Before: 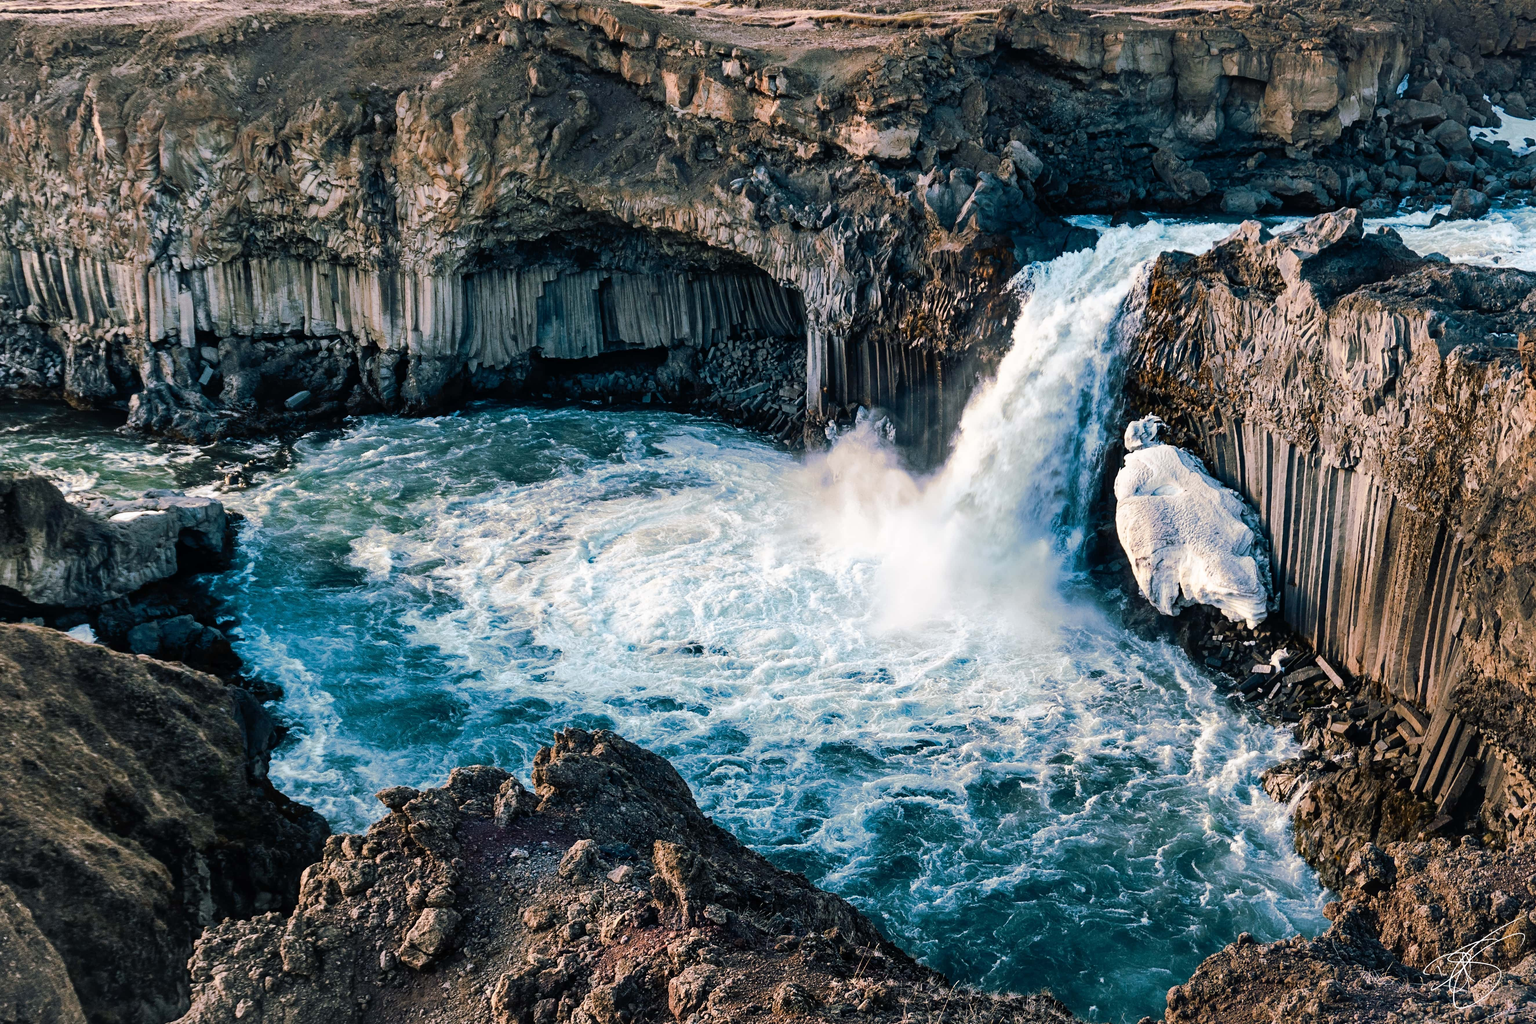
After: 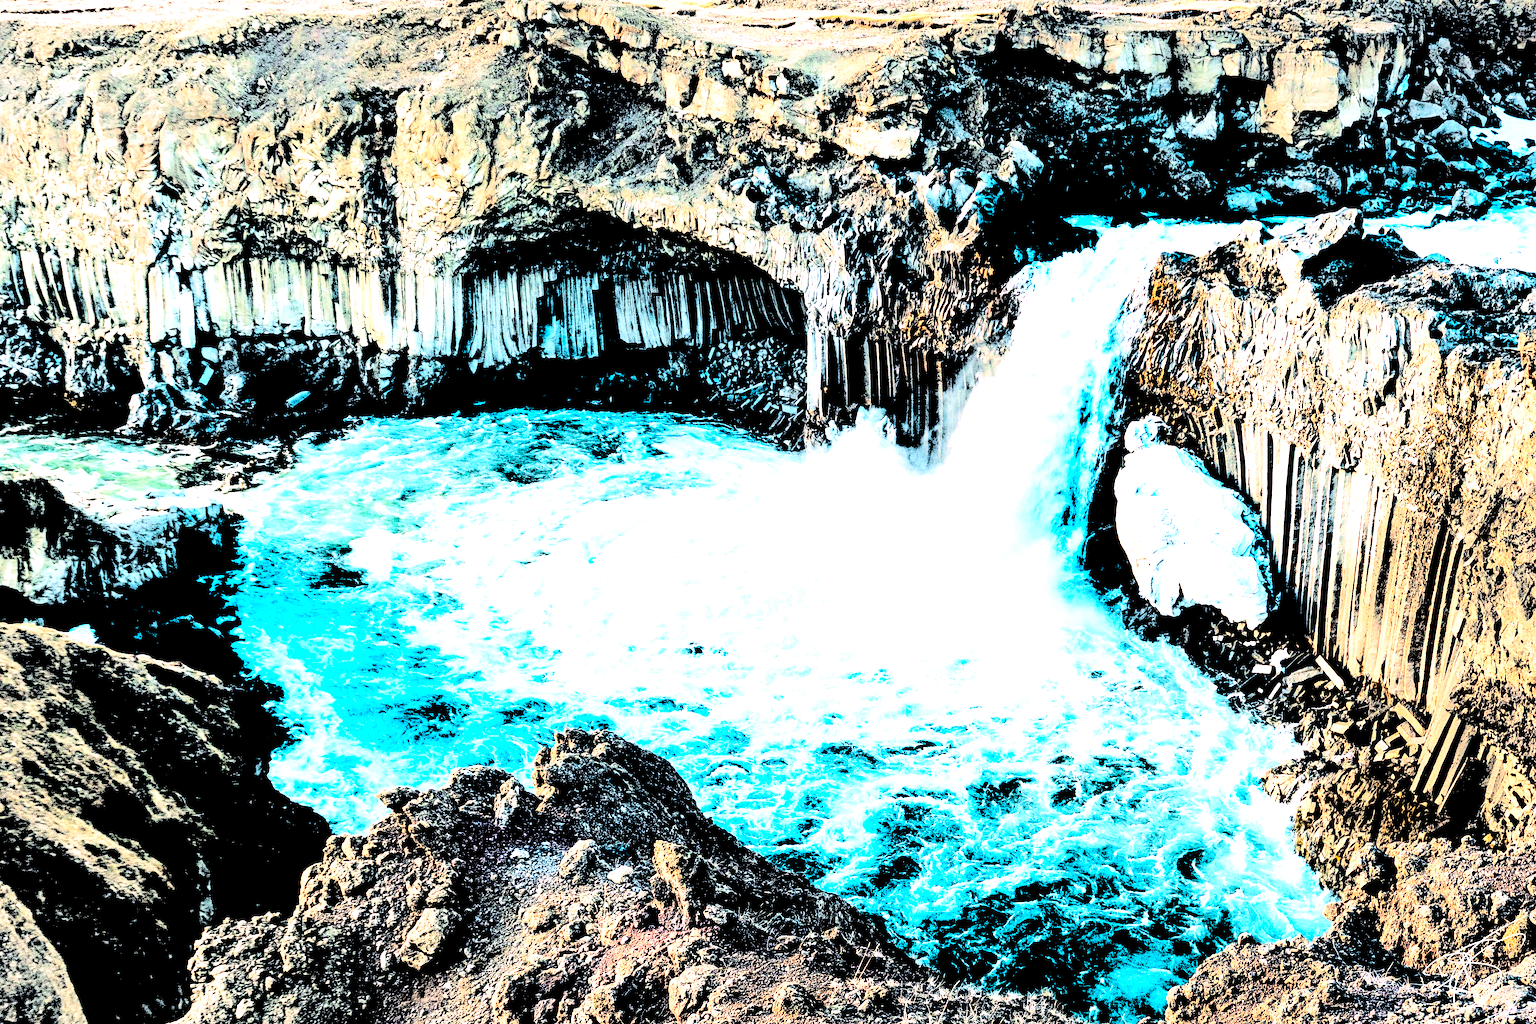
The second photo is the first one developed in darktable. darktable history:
levels: levels [0.246, 0.256, 0.506]
exposure: black level correction 0, compensate exposure bias true, compensate highlight preservation false
